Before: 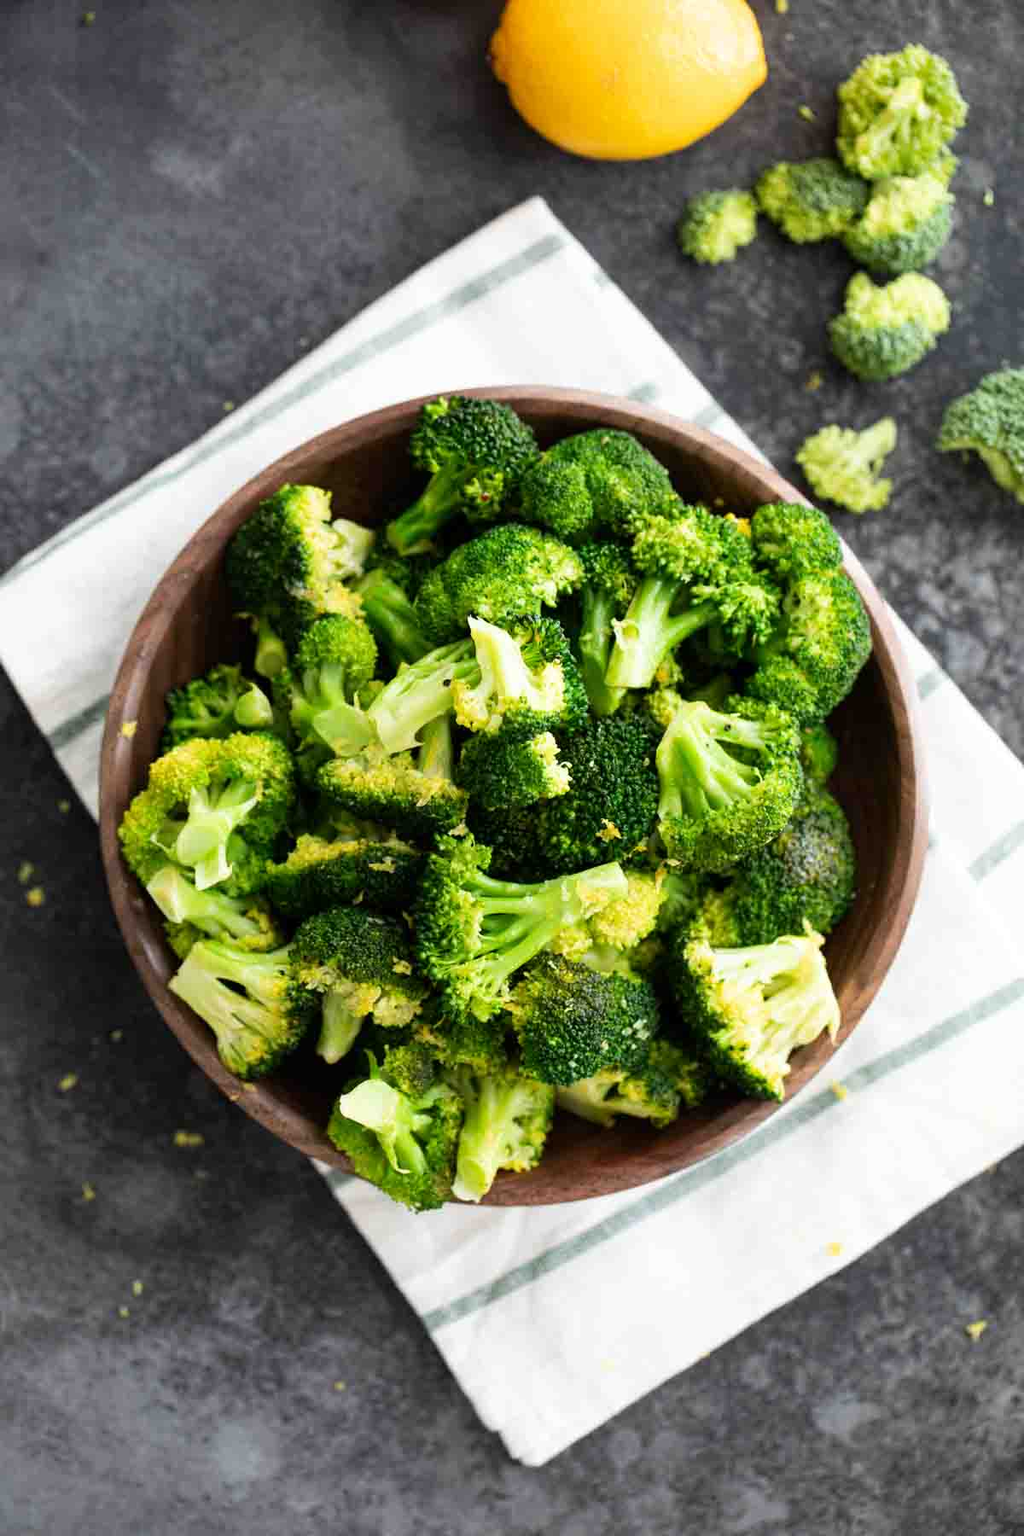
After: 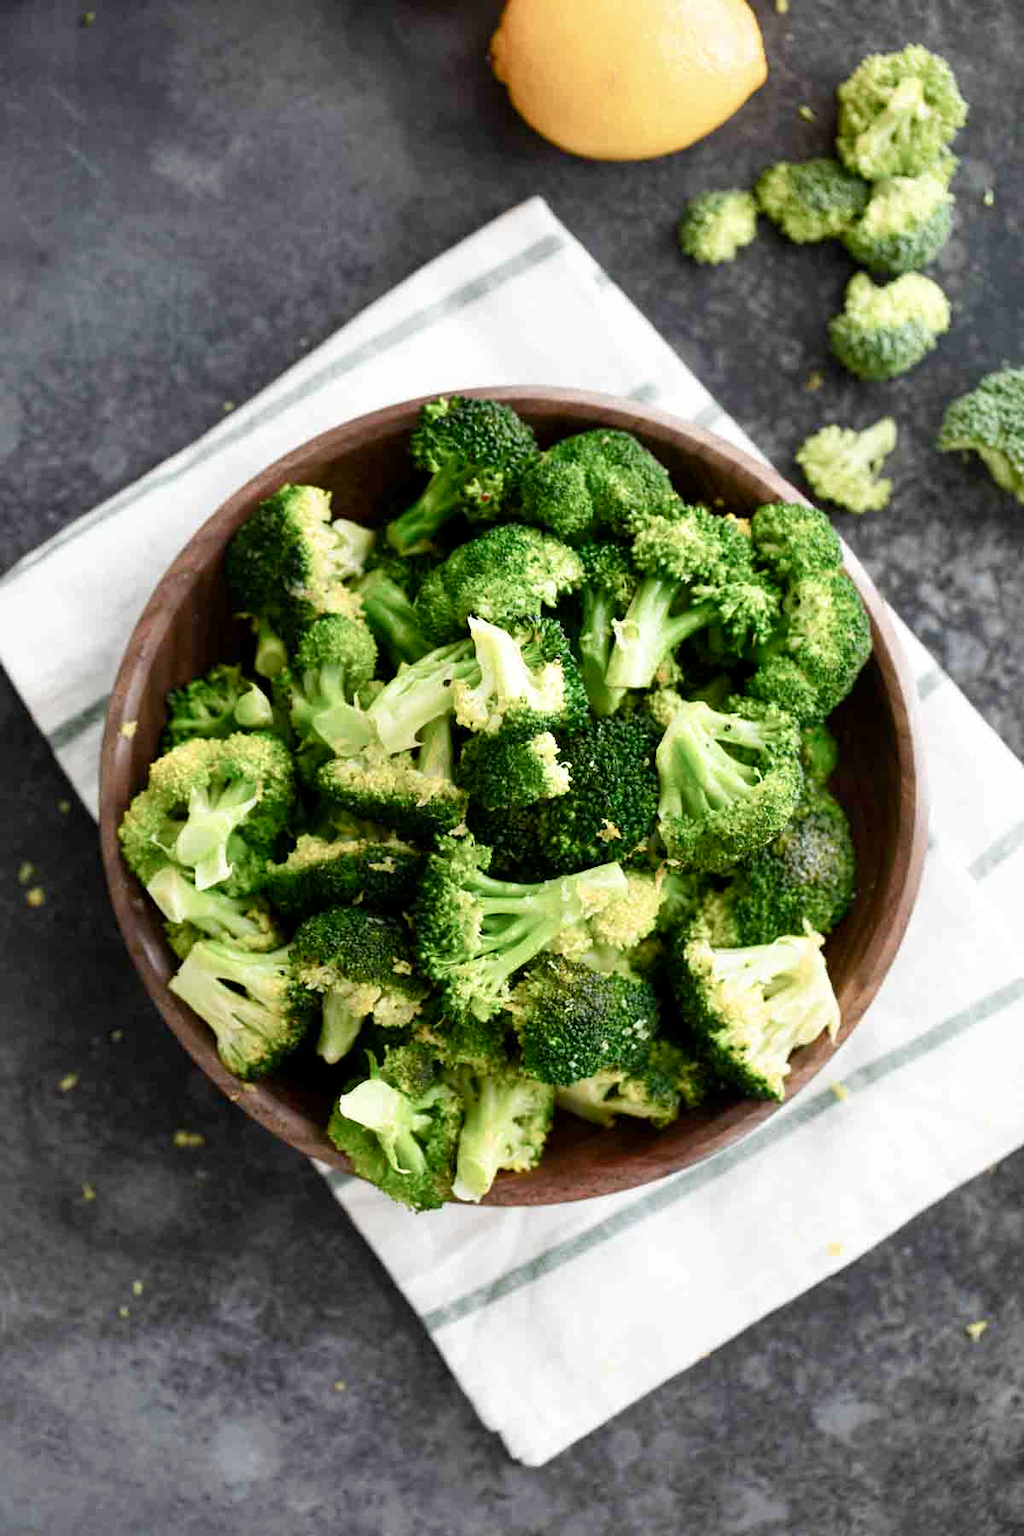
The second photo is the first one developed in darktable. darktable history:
color balance rgb: perceptual saturation grading › global saturation 0.558%, perceptual saturation grading › highlights -31.648%, perceptual saturation grading › mid-tones 5.414%, perceptual saturation grading › shadows 18.073%
contrast equalizer: octaves 7, y [[0.518, 0.517, 0.501, 0.5, 0.5, 0.5], [0.5 ×6], [0.5 ×6], [0 ×6], [0 ×6]]
